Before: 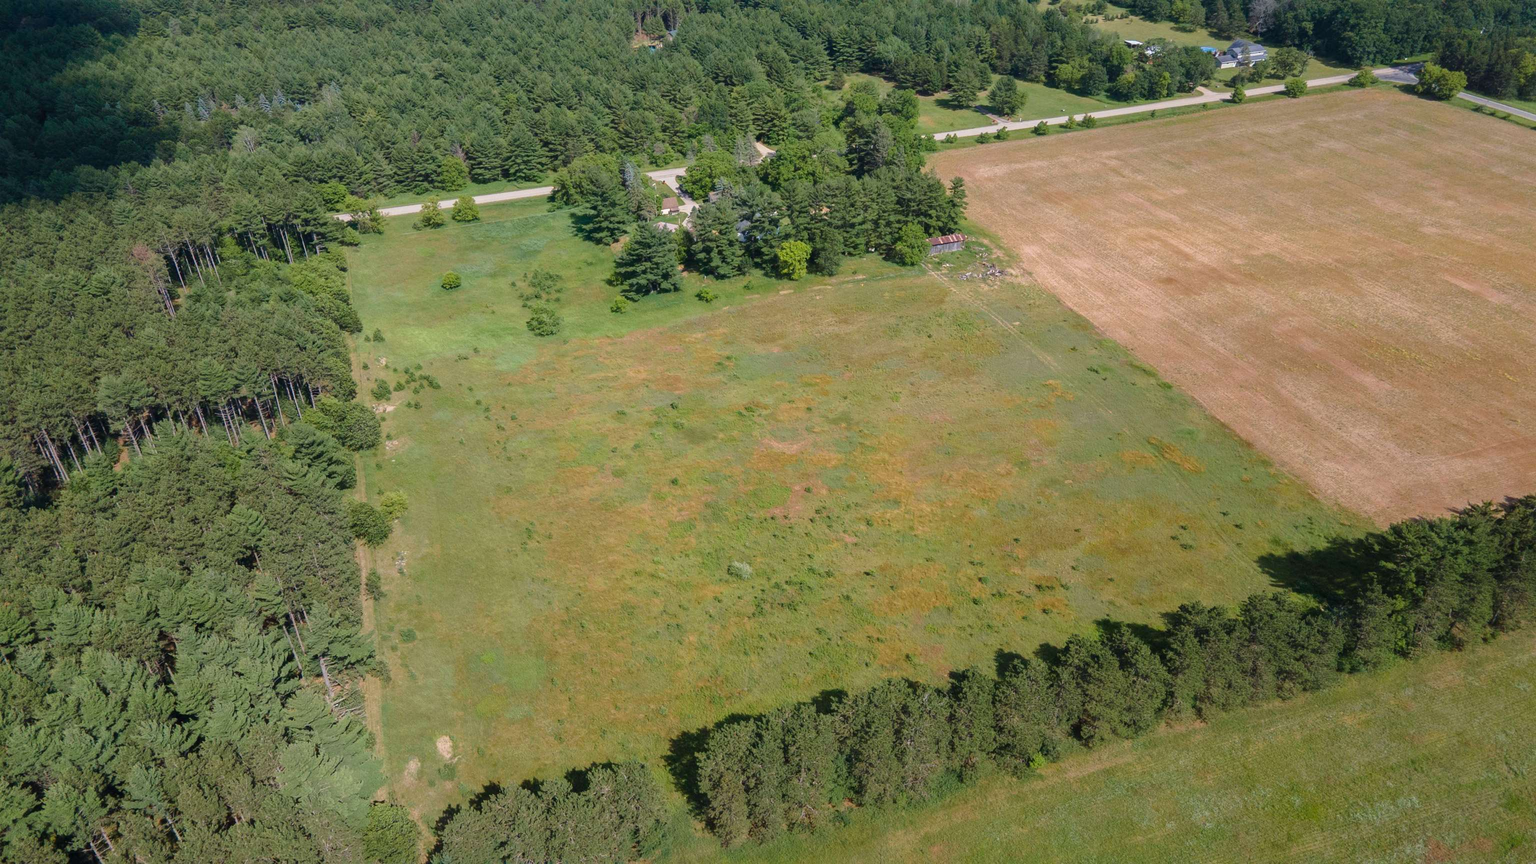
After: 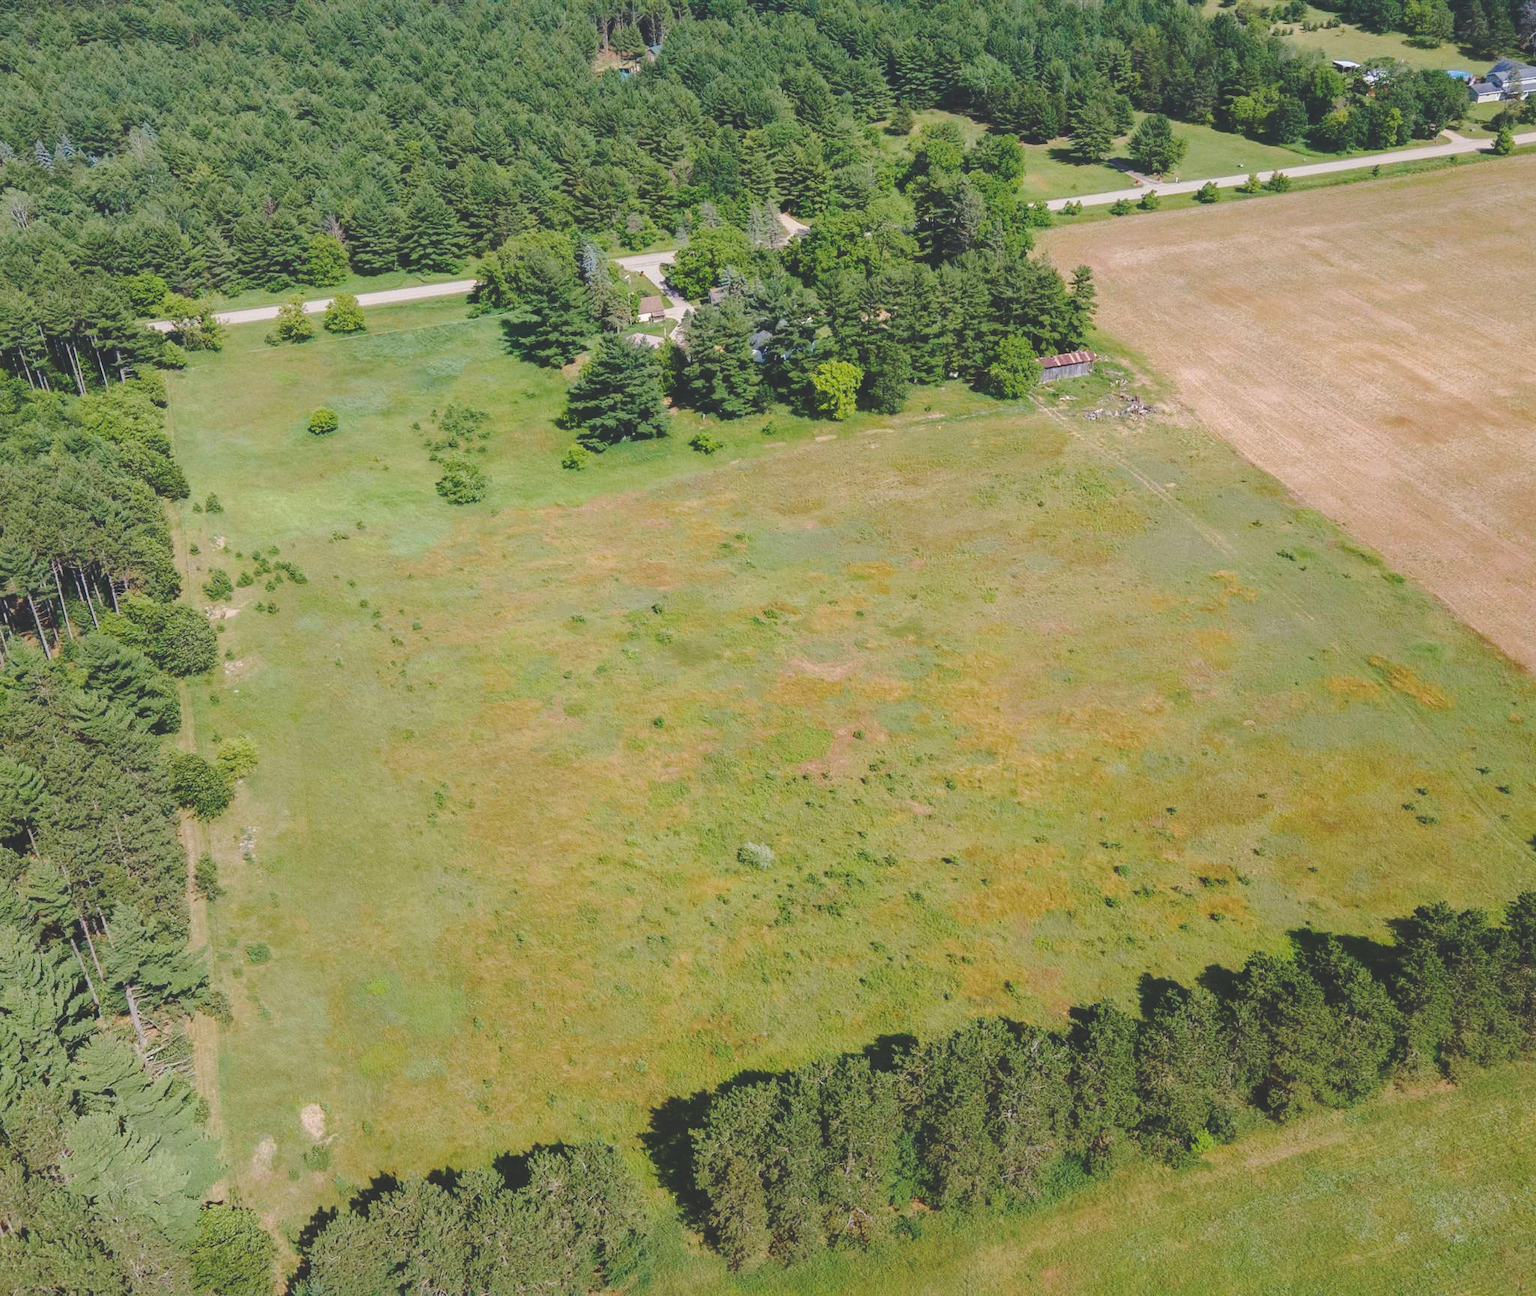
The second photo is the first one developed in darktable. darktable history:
base curve: curves: ch0 [(0, 0.024) (0.055, 0.065) (0.121, 0.166) (0.236, 0.319) (0.693, 0.726) (1, 1)], preserve colors none
crop and rotate: left 15.376%, right 17.942%
